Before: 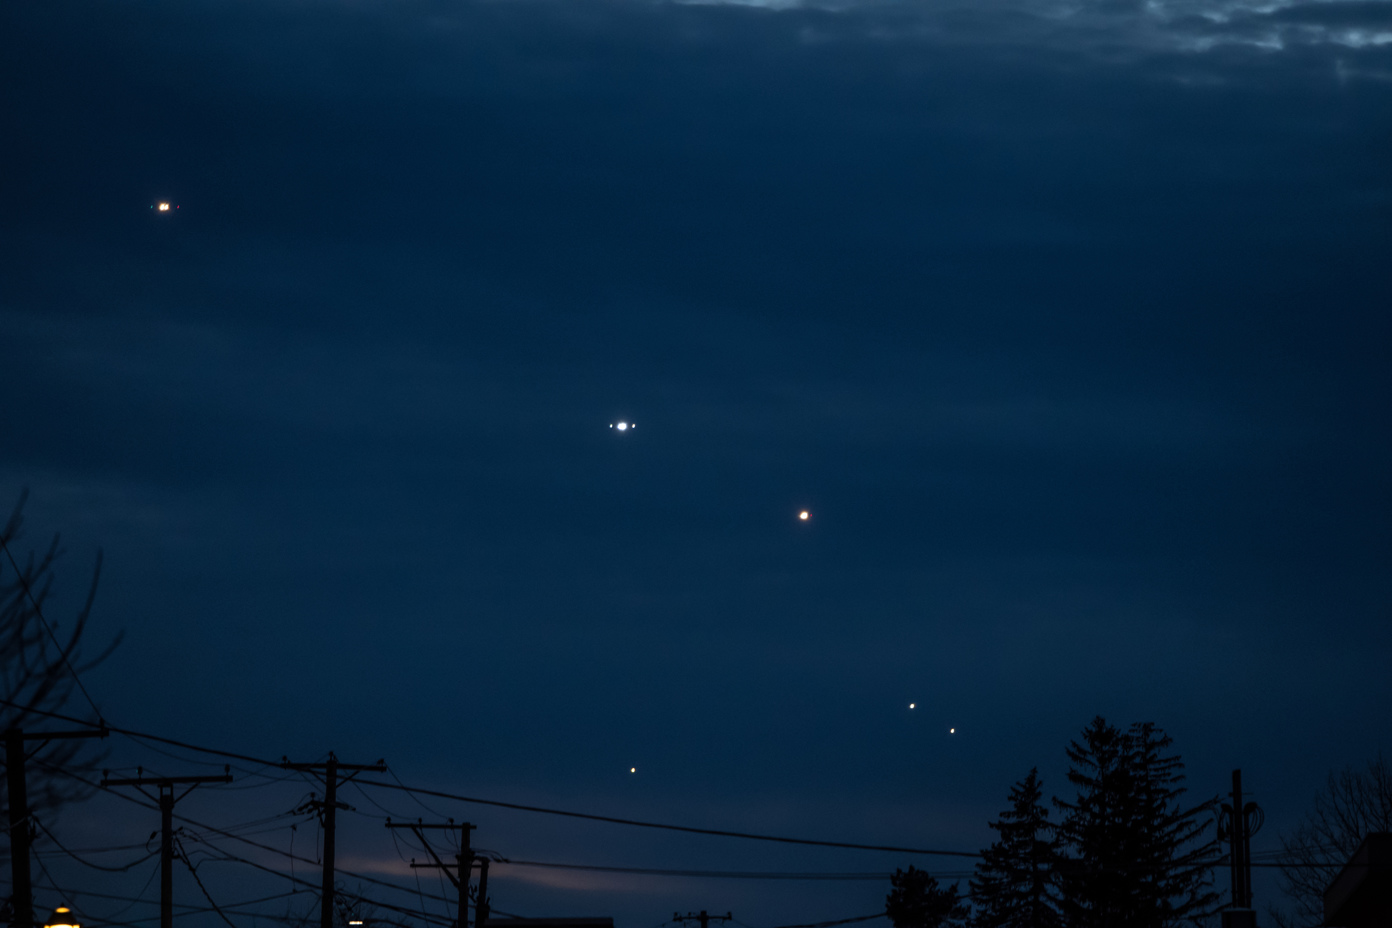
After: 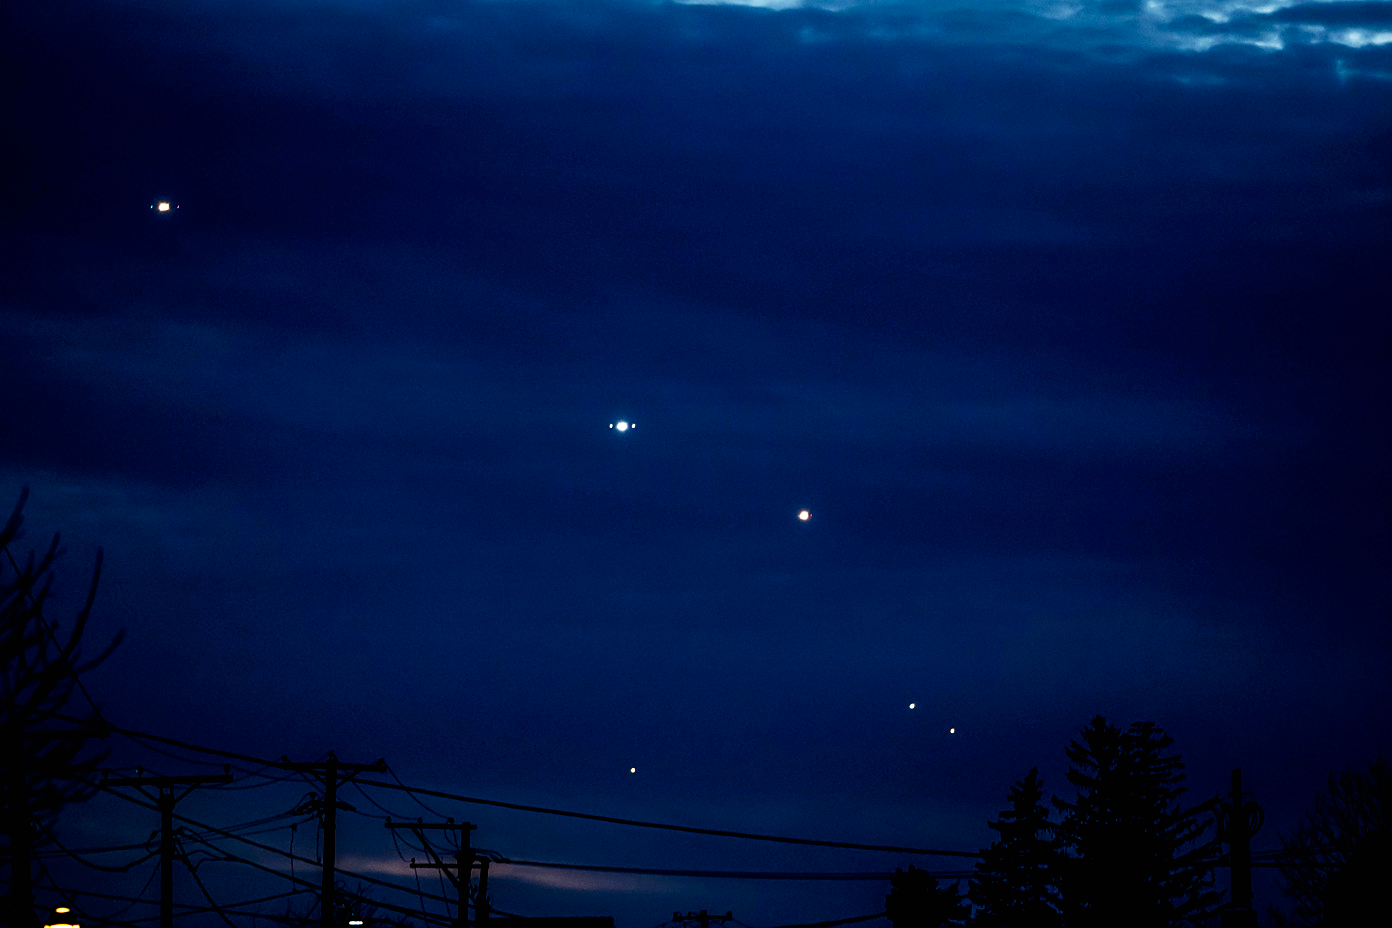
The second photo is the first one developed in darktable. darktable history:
sharpen: on, module defaults
base curve: curves: ch0 [(0, 0) (0.007, 0.004) (0.027, 0.03) (0.046, 0.07) (0.207, 0.54) (0.442, 0.872) (0.673, 0.972) (1, 1)], preserve colors none
exposure: black level correction 0.009, exposure 0.119 EV, compensate highlight preservation false
contrast brightness saturation: saturation -0.05
